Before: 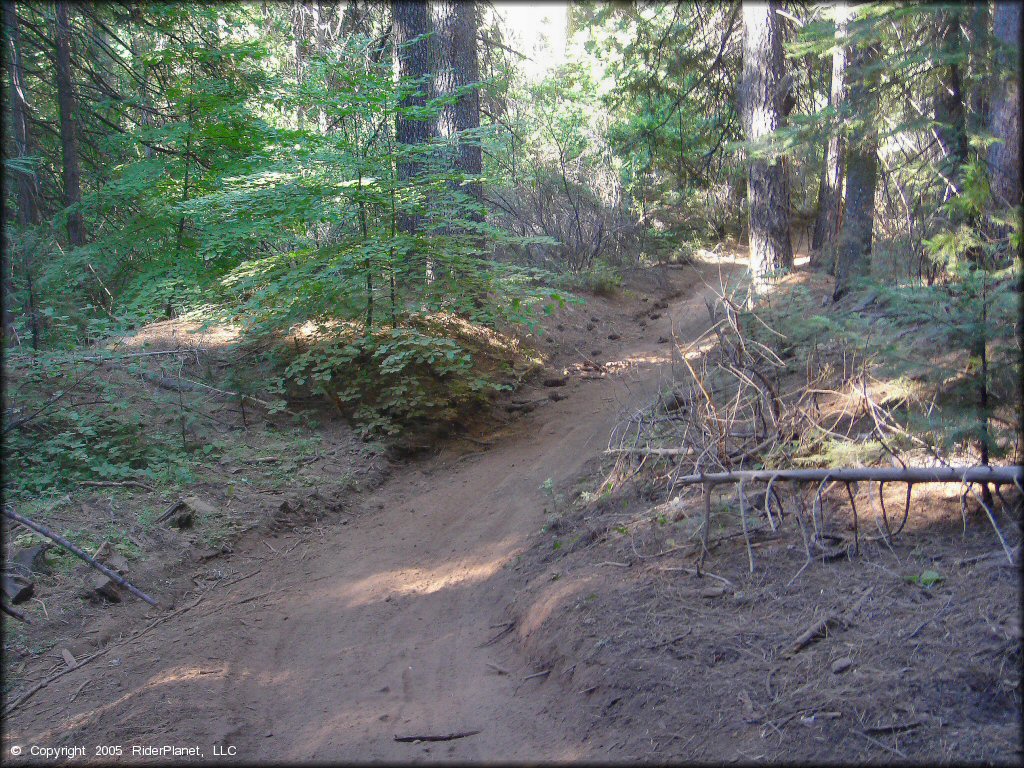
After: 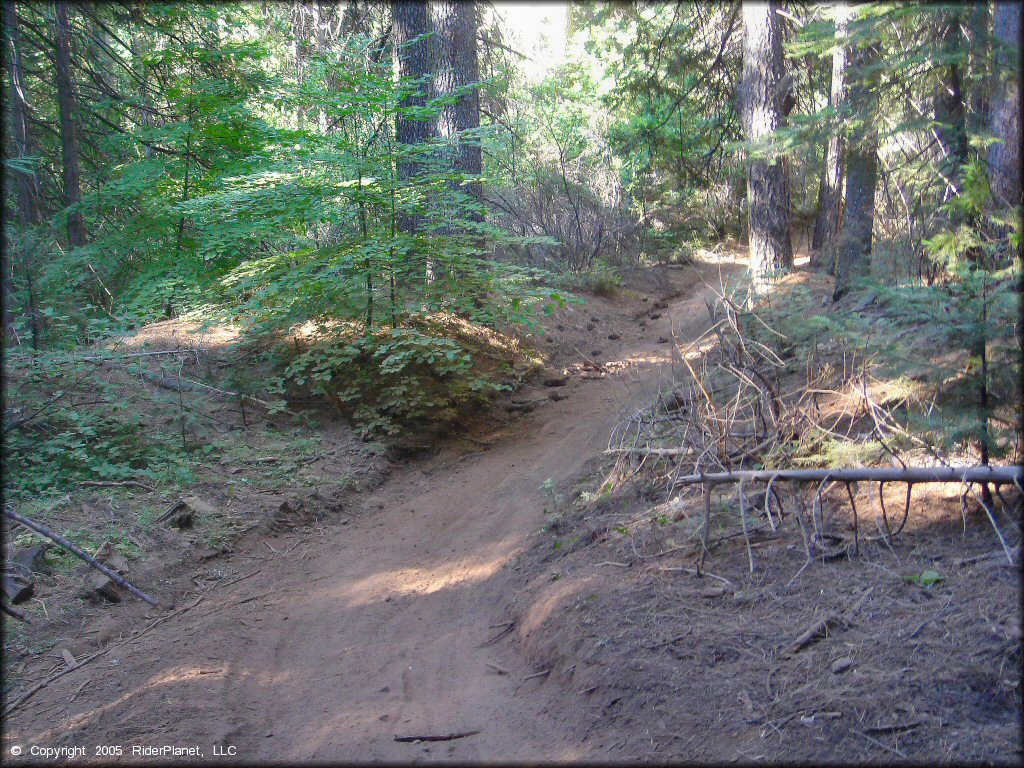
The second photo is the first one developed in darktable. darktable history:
contrast brightness saturation: contrast 0.099, brightness 0.03, saturation 0.092
